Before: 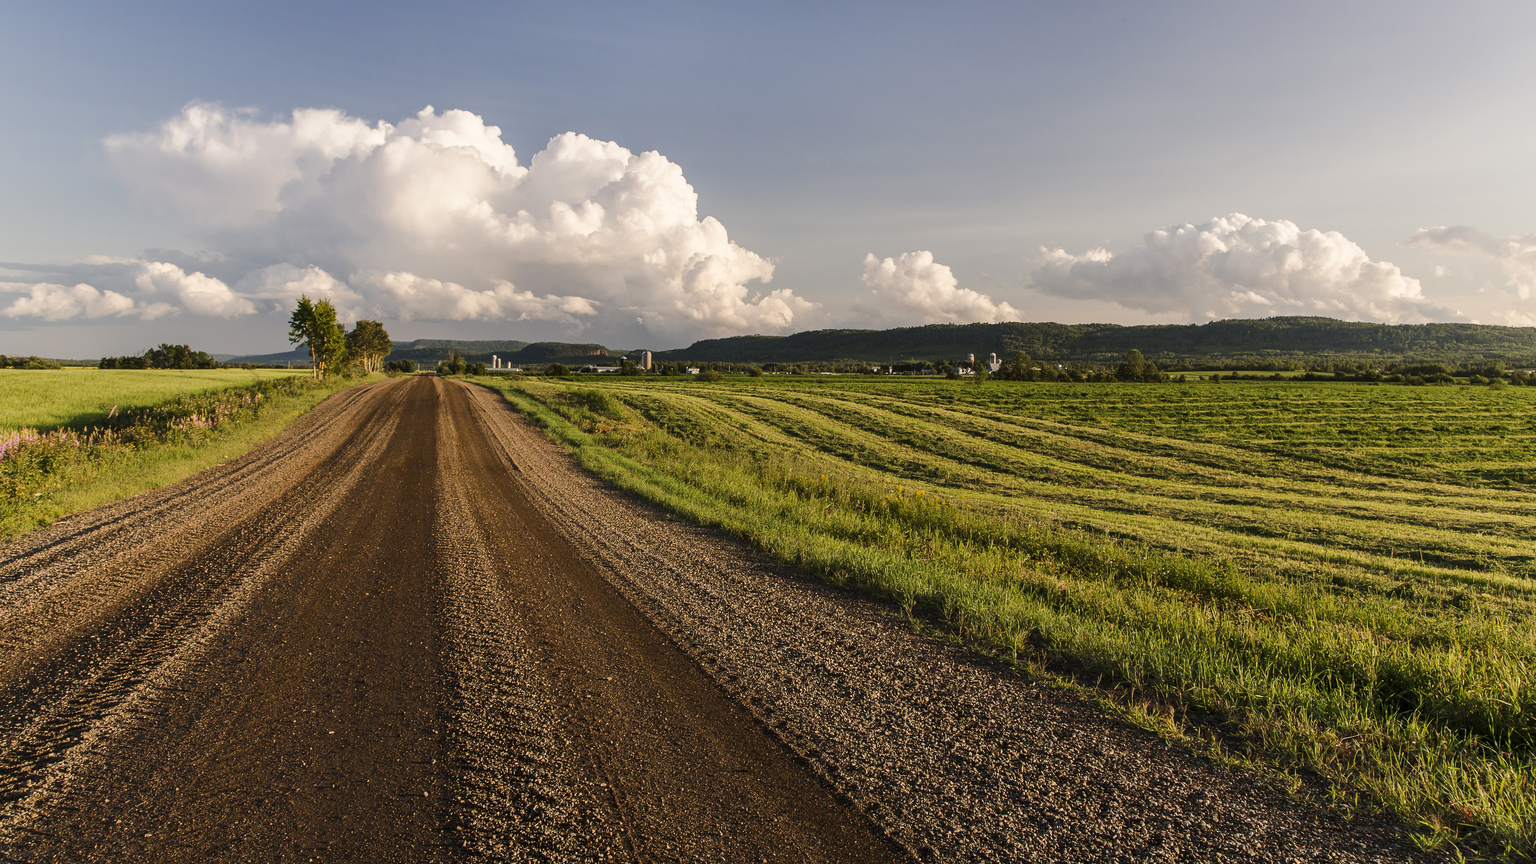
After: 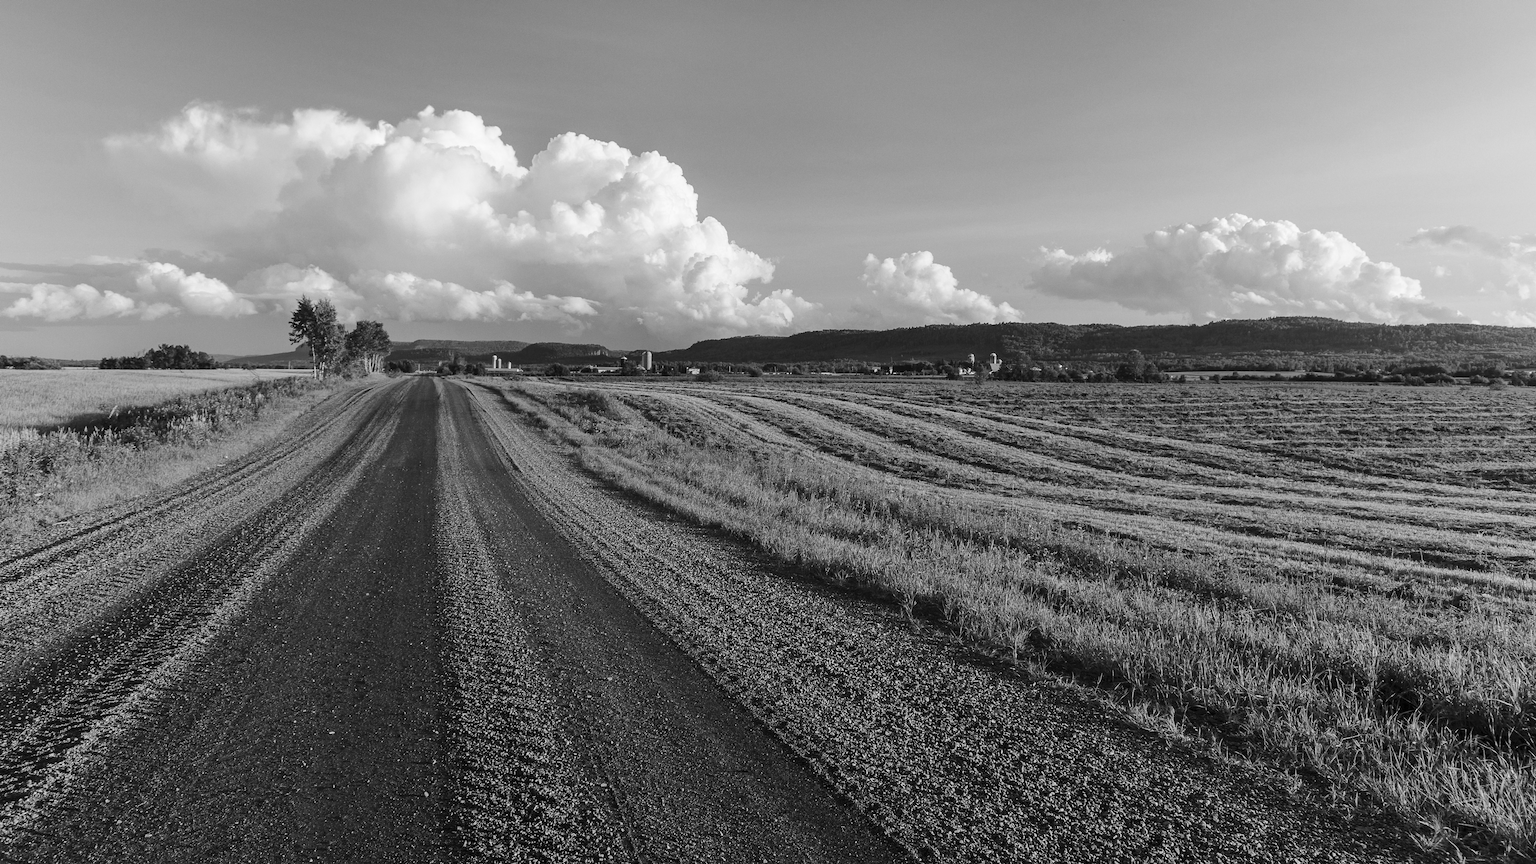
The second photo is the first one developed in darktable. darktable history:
monochrome: on, module defaults
grain: coarseness 0.09 ISO, strength 10%
